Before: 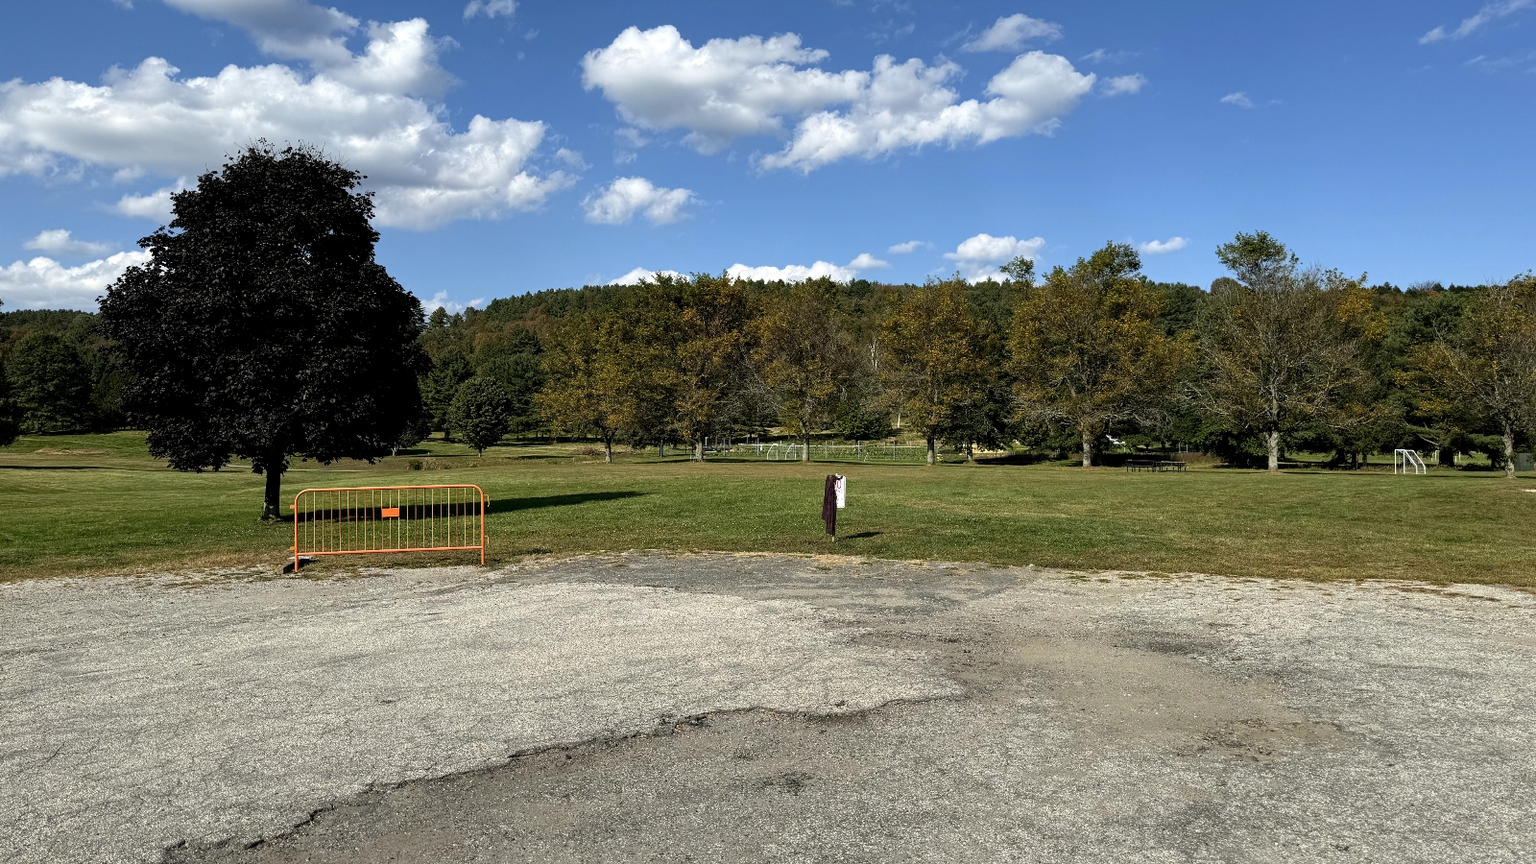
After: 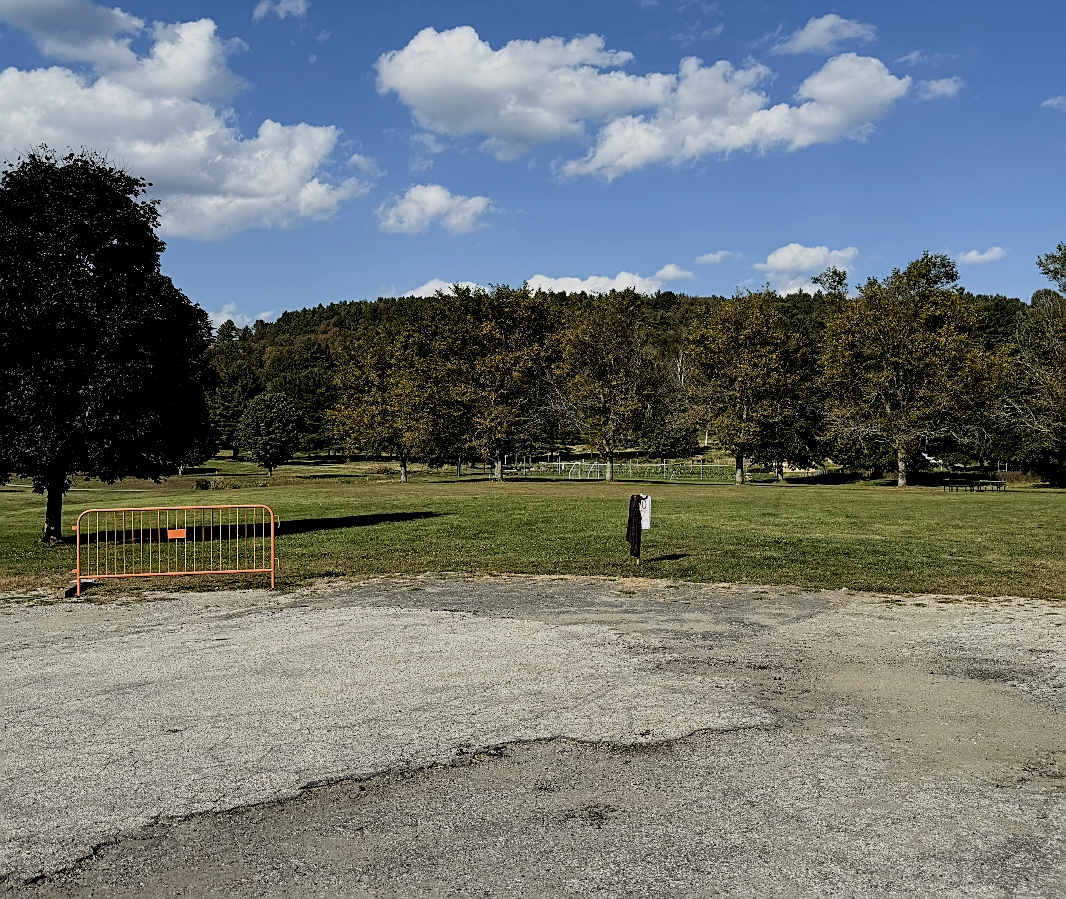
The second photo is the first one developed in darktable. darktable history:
filmic rgb: black relative exposure -5 EV, hardness 2.88, contrast 1.1
exposure: black level correction 0.001, exposure -0.125 EV, compensate exposure bias true, compensate highlight preservation false
sharpen: on, module defaults
crop and rotate: left 14.436%, right 18.898%
